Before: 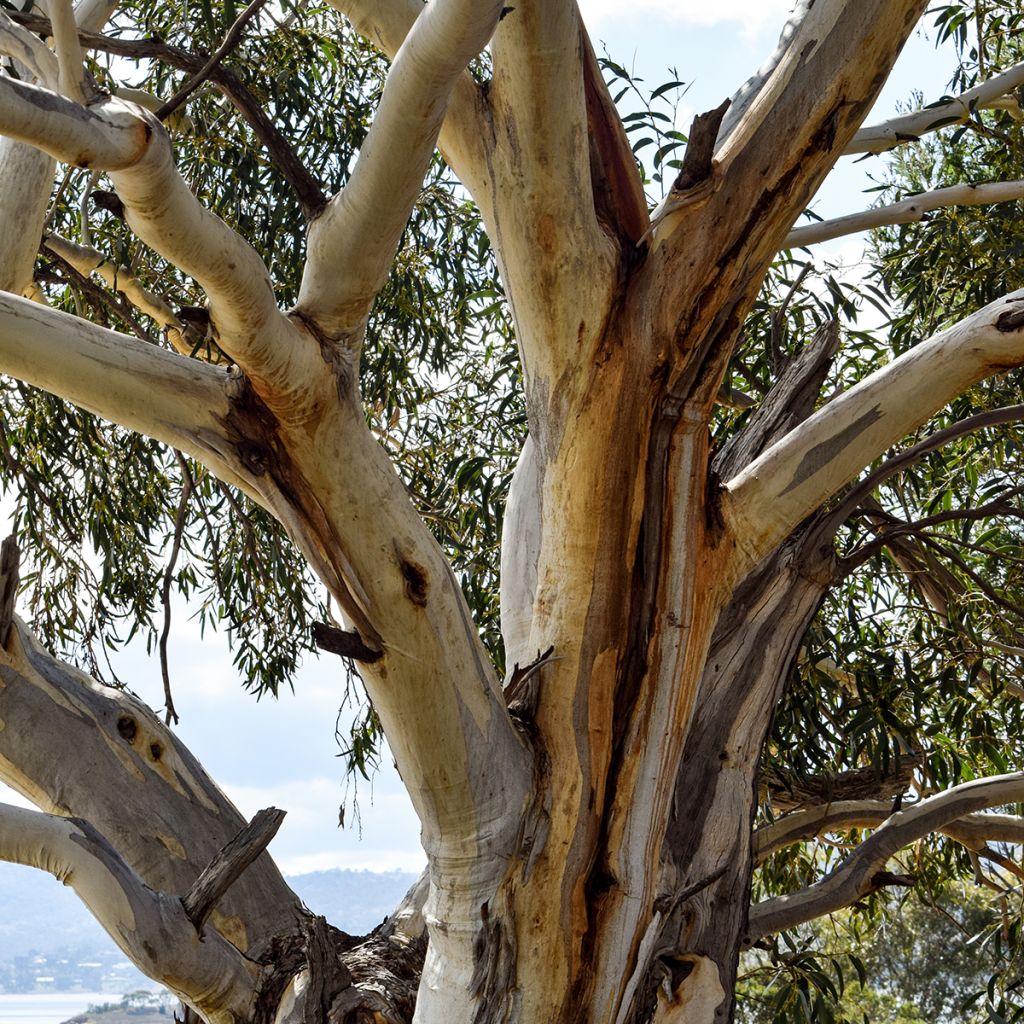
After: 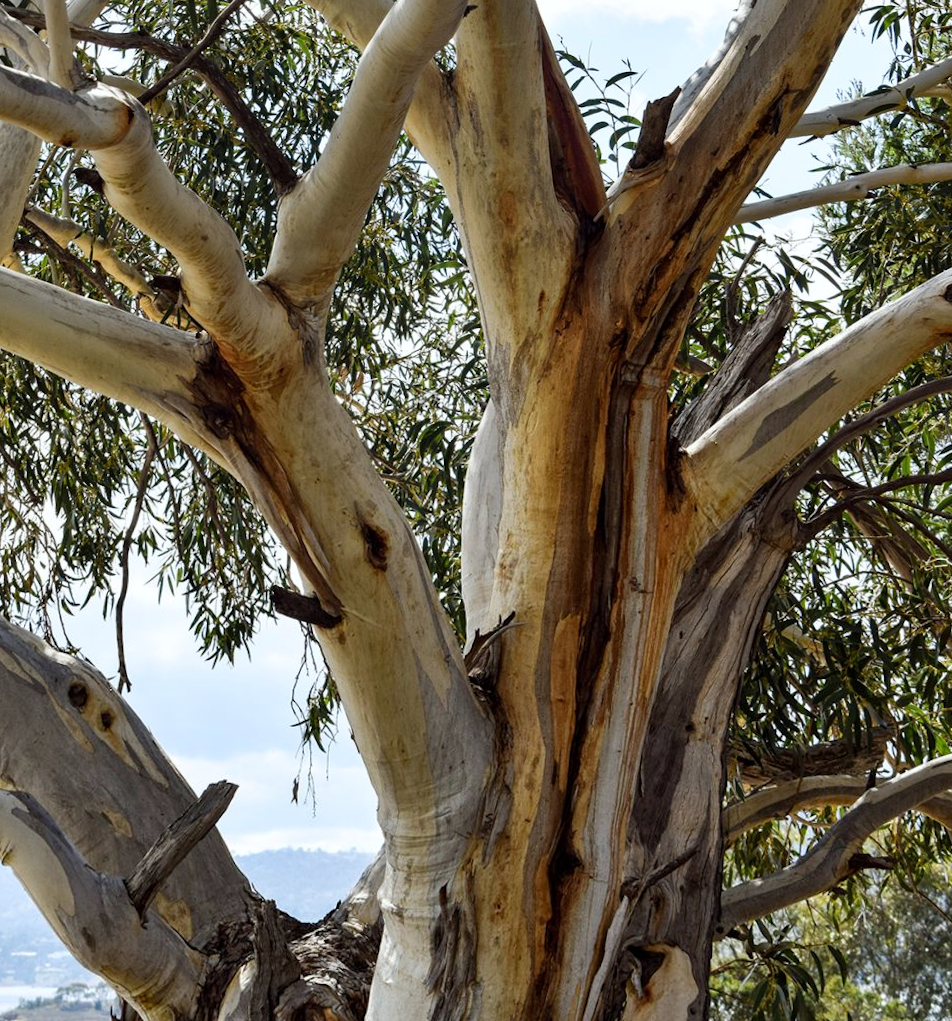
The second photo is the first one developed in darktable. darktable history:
rotate and perspective: rotation 0.215°, lens shift (vertical) -0.139, crop left 0.069, crop right 0.939, crop top 0.002, crop bottom 0.996
white balance: red 0.986, blue 1.01
